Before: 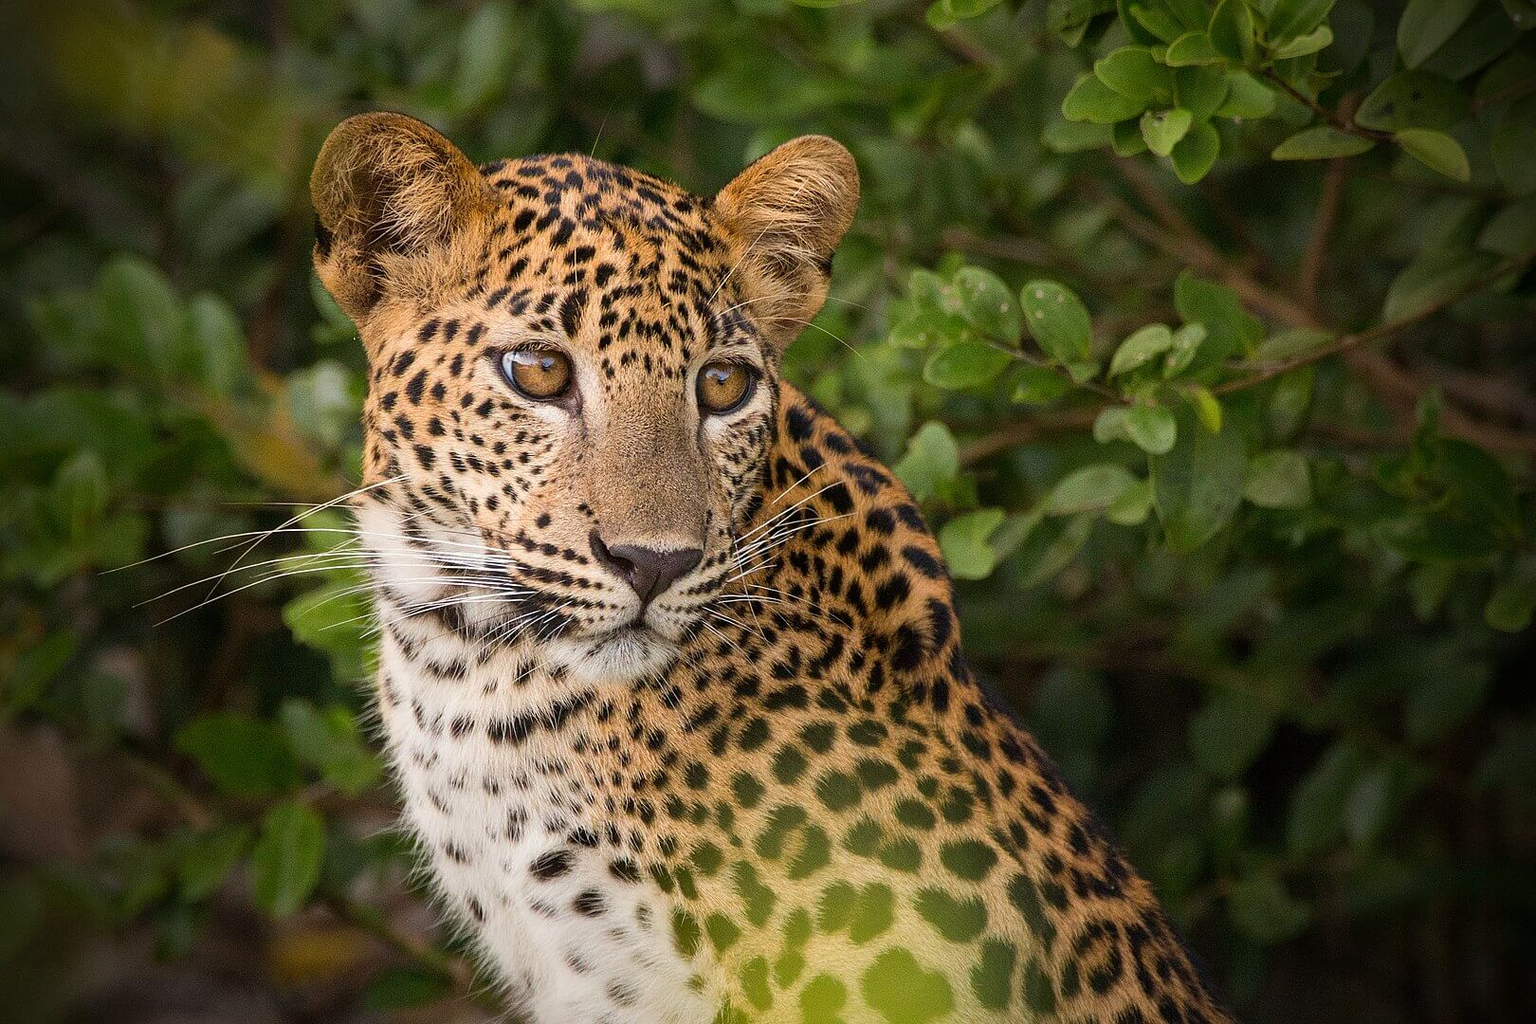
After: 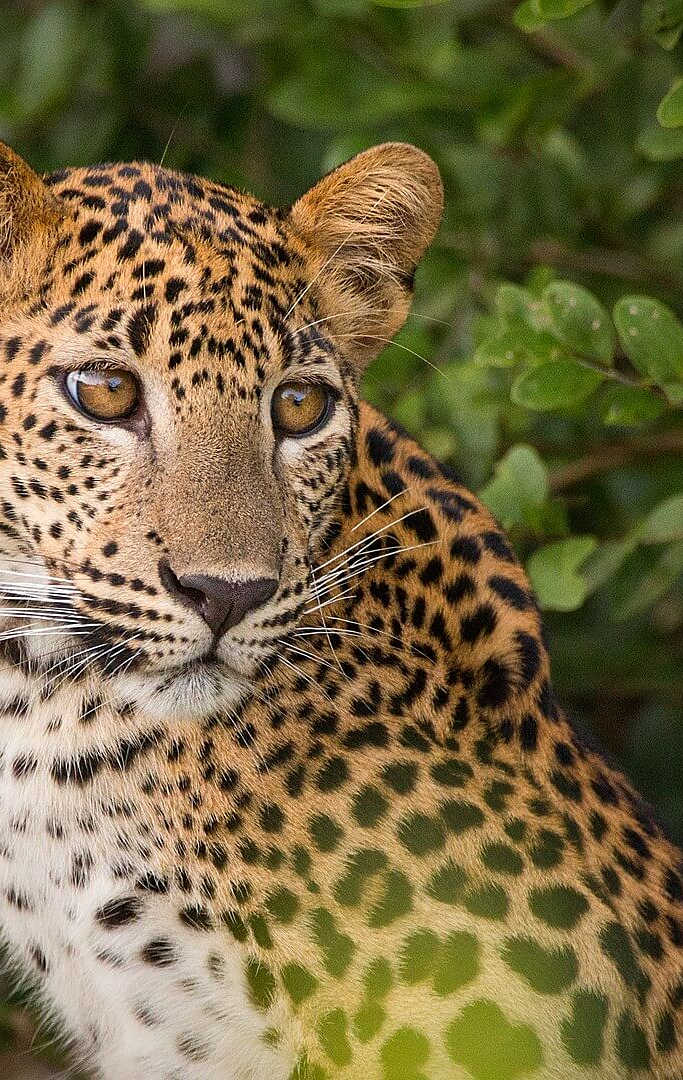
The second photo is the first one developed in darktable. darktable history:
sharpen: amount 0.2
crop: left 28.583%, right 29.231%
